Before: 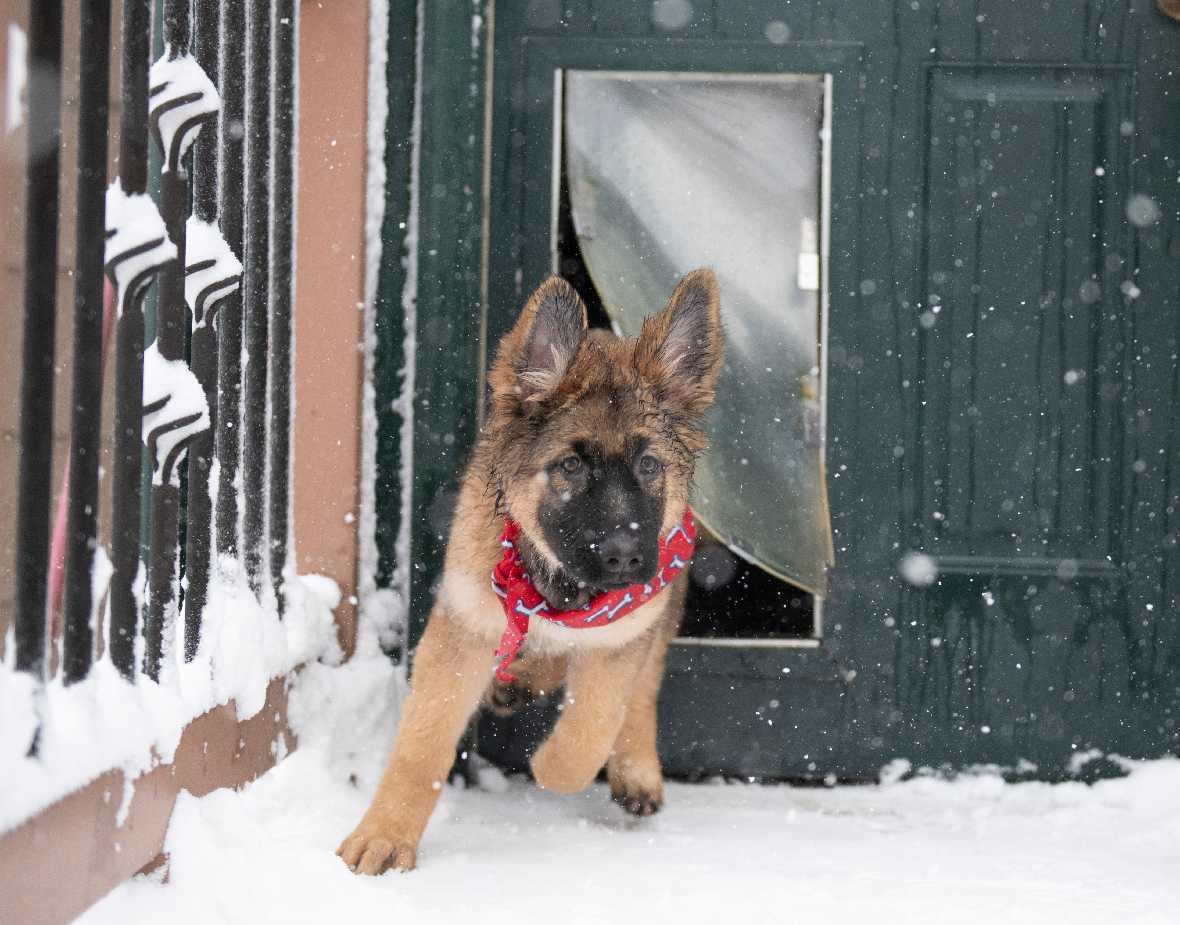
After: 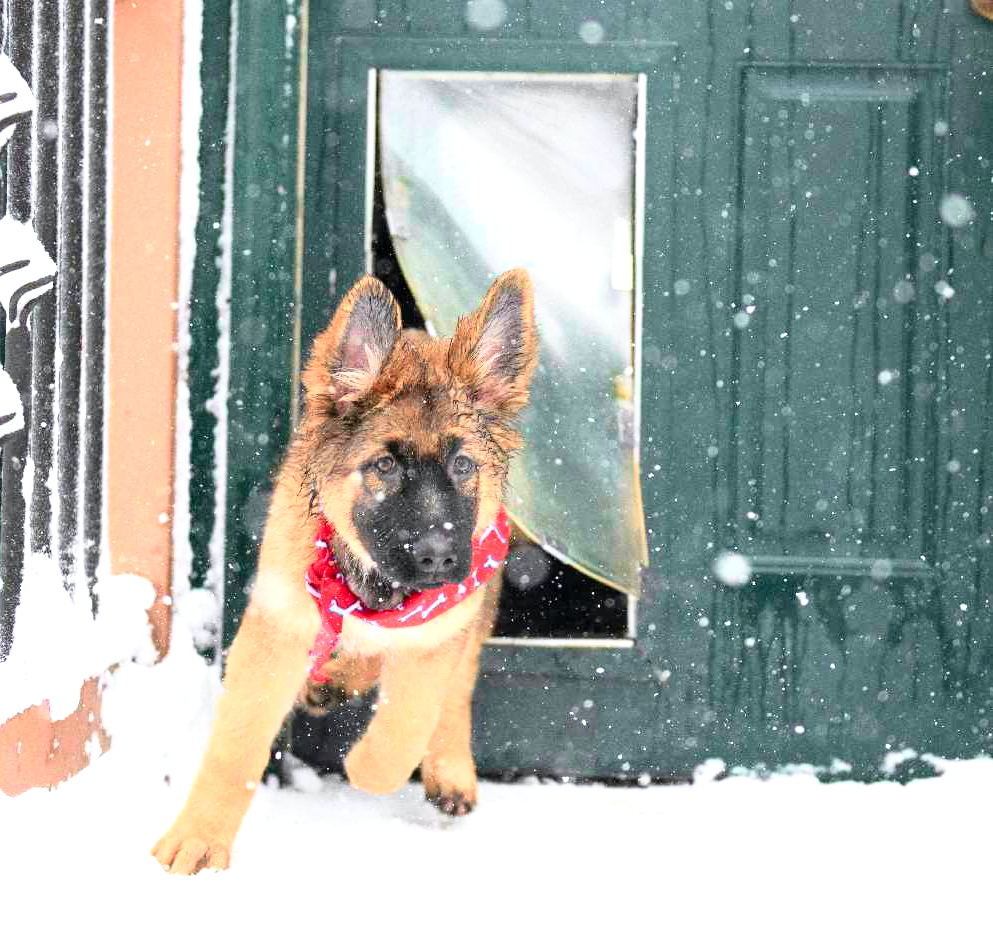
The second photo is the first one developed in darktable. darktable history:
tone curve: curves: ch0 [(0, 0) (0.051, 0.047) (0.102, 0.099) (0.258, 0.29) (0.442, 0.527) (0.695, 0.804) (0.88, 0.952) (1, 1)]; ch1 [(0, 0) (0.339, 0.298) (0.402, 0.363) (0.444, 0.415) (0.485, 0.469) (0.494, 0.493) (0.504, 0.501) (0.525, 0.534) (0.555, 0.593) (0.594, 0.648) (1, 1)]; ch2 [(0, 0) (0.48, 0.48) (0.504, 0.5) (0.535, 0.557) (0.581, 0.623) (0.649, 0.683) (0.824, 0.815) (1, 1)], color space Lab, independent channels
crop: left 15.8%
exposure: exposure 0.773 EV, compensate highlight preservation false
